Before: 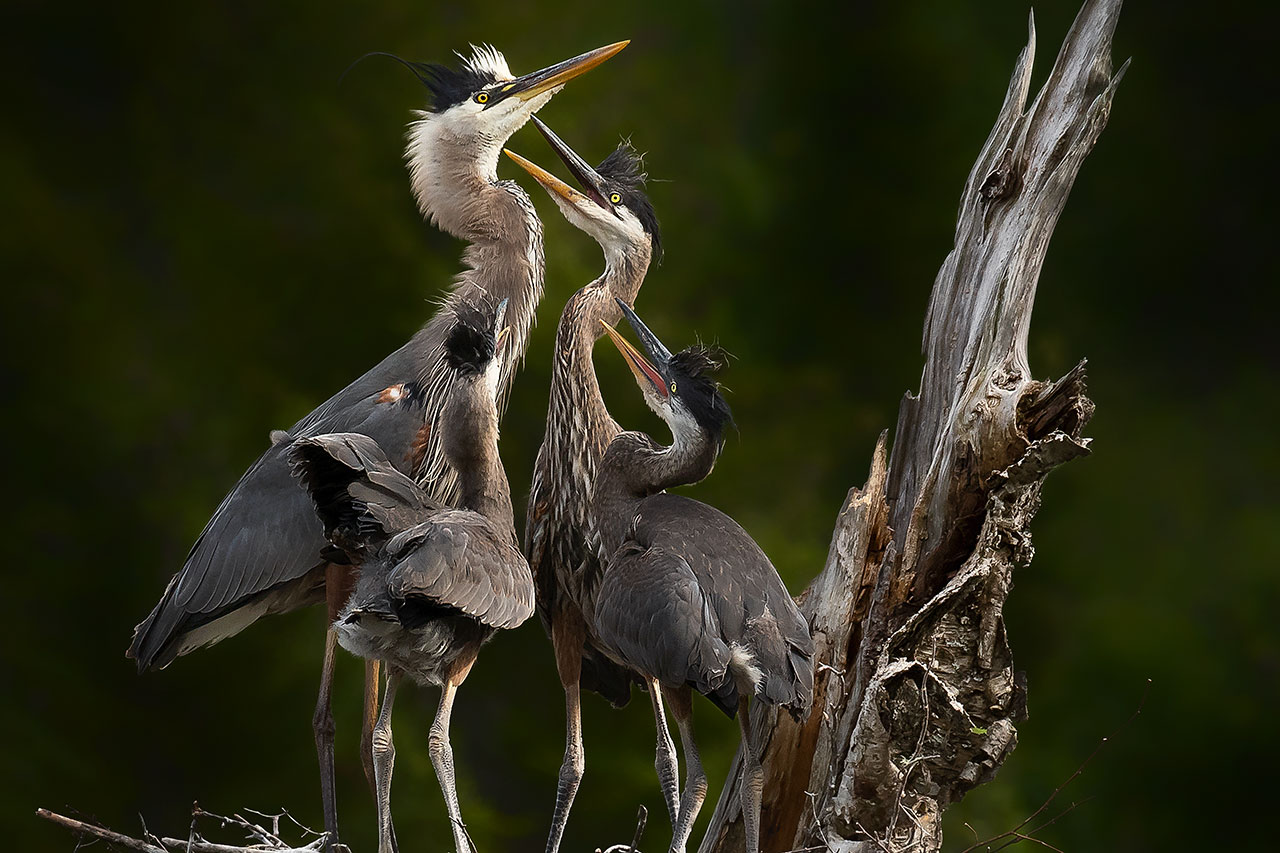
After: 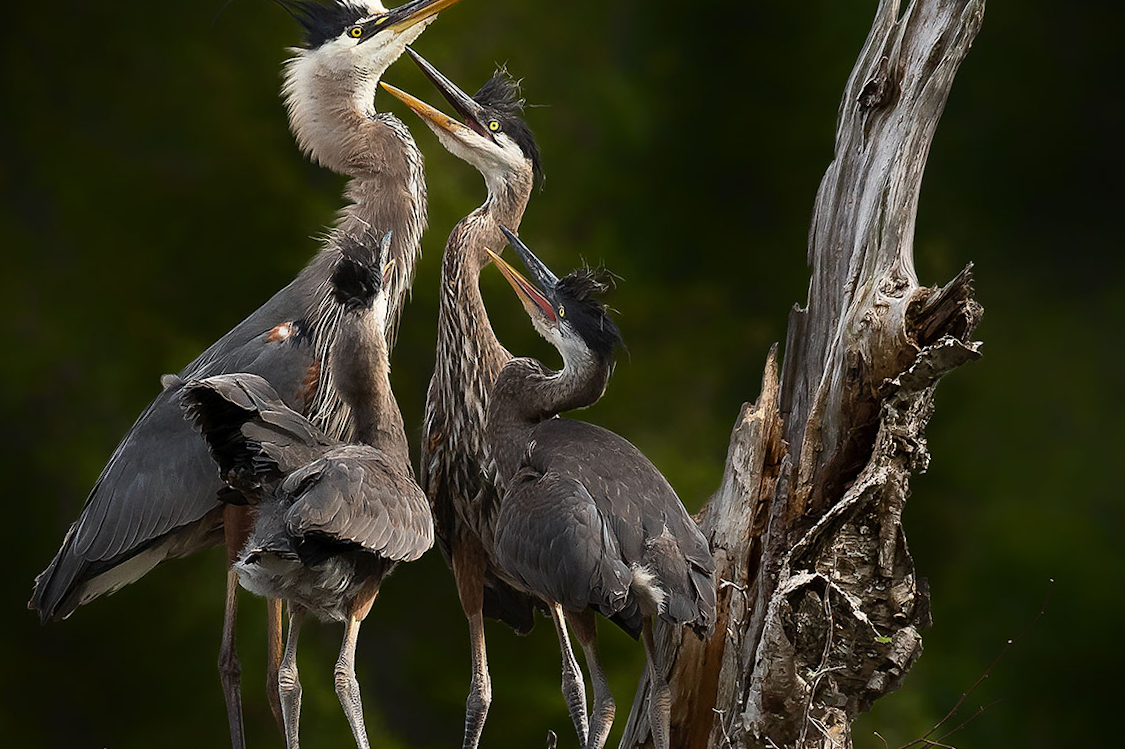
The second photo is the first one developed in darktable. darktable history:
crop and rotate: angle 2.86°, left 5.602%, top 5.712%
exposure: compensate exposure bias true, compensate highlight preservation false
